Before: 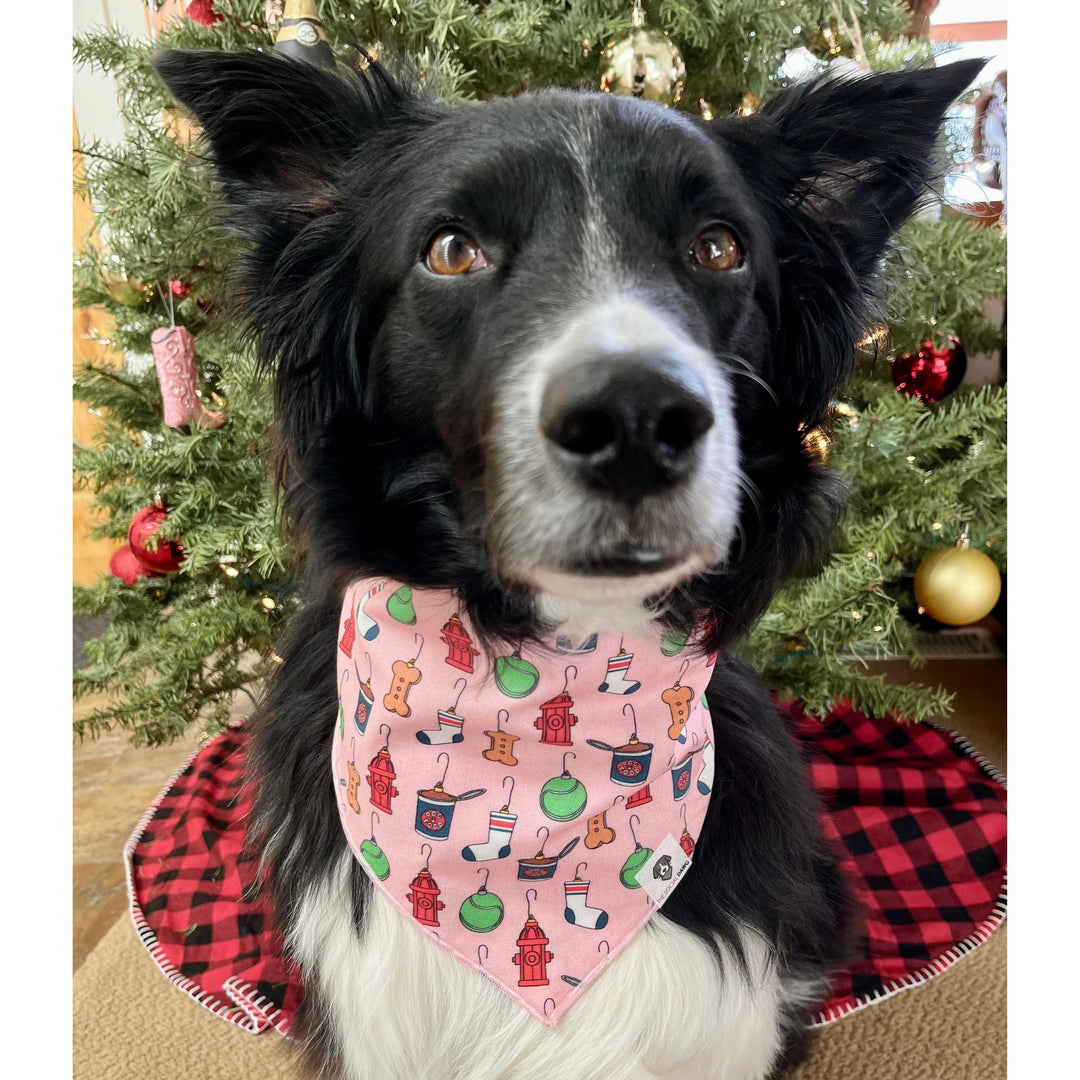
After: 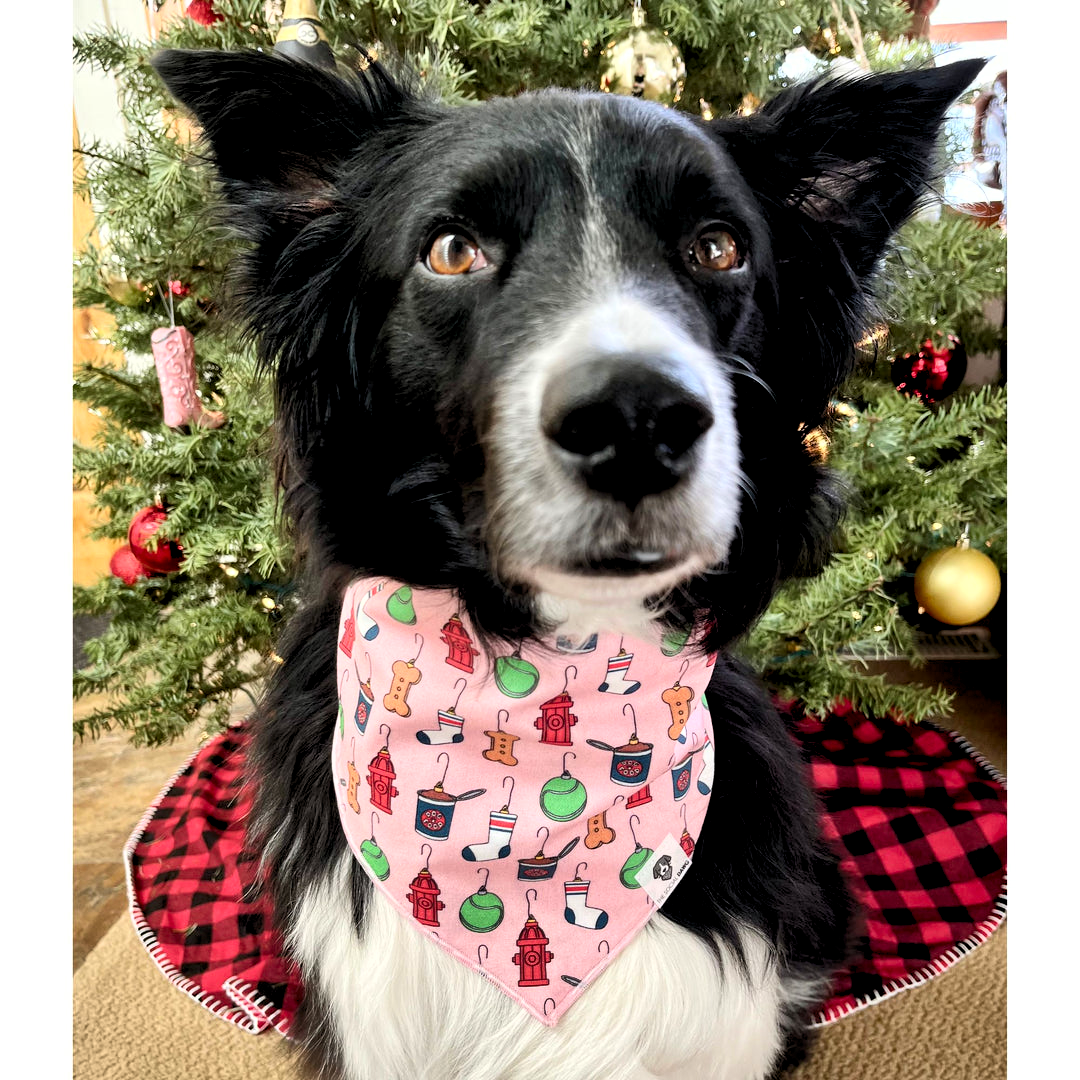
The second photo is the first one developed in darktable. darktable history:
contrast brightness saturation: contrast 0.15, brightness -0.01, saturation 0.1
rgb levels: levels [[0.01, 0.419, 0.839], [0, 0.5, 1], [0, 0.5, 1]]
tone equalizer: on, module defaults
shadows and highlights: highlights color adjustment 0%, low approximation 0.01, soften with gaussian
